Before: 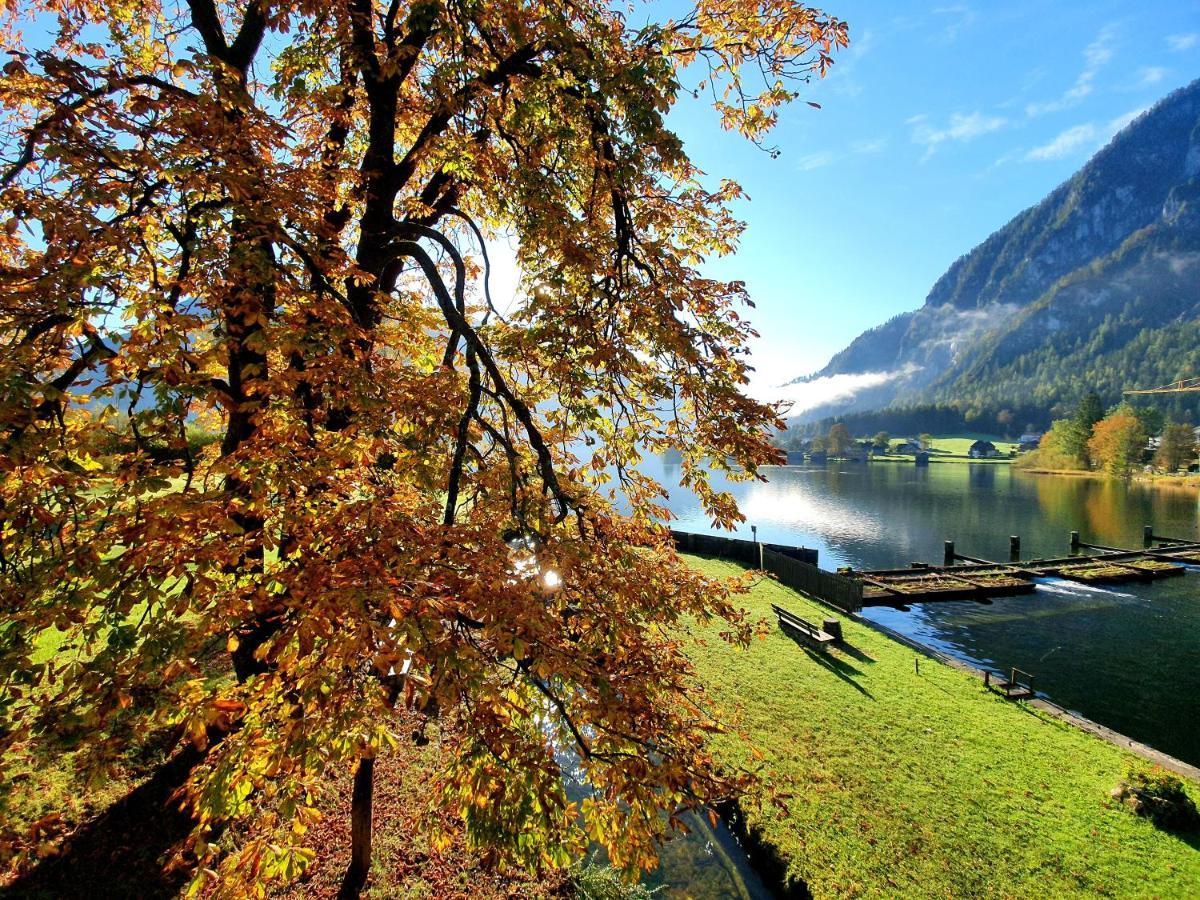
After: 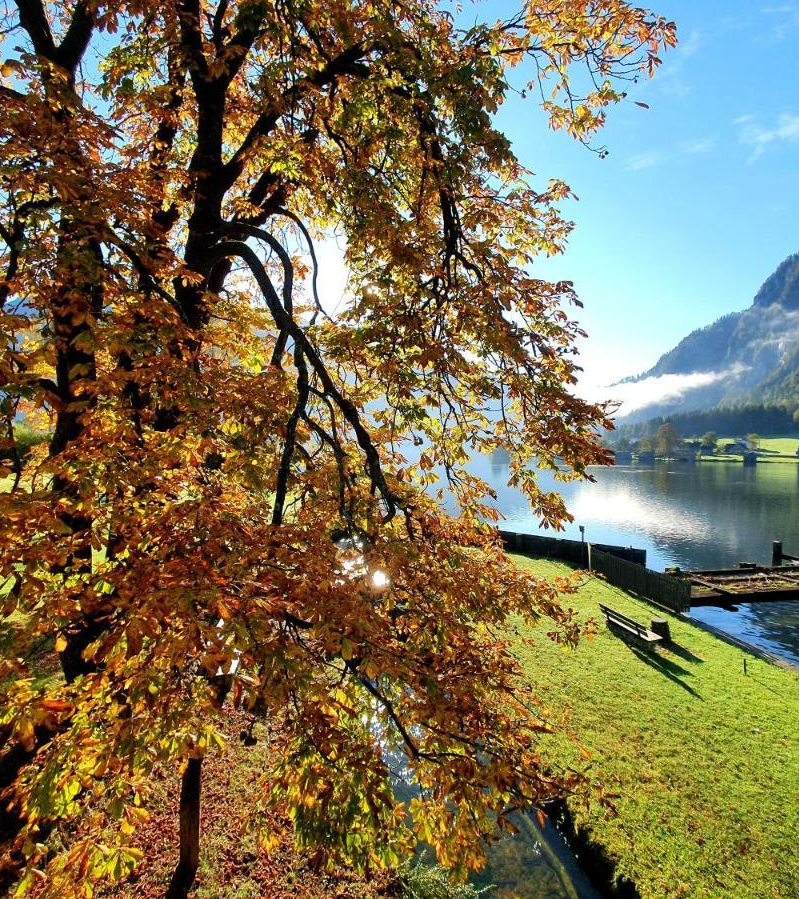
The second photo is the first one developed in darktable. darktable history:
crop and rotate: left 14.385%, right 18.948%
